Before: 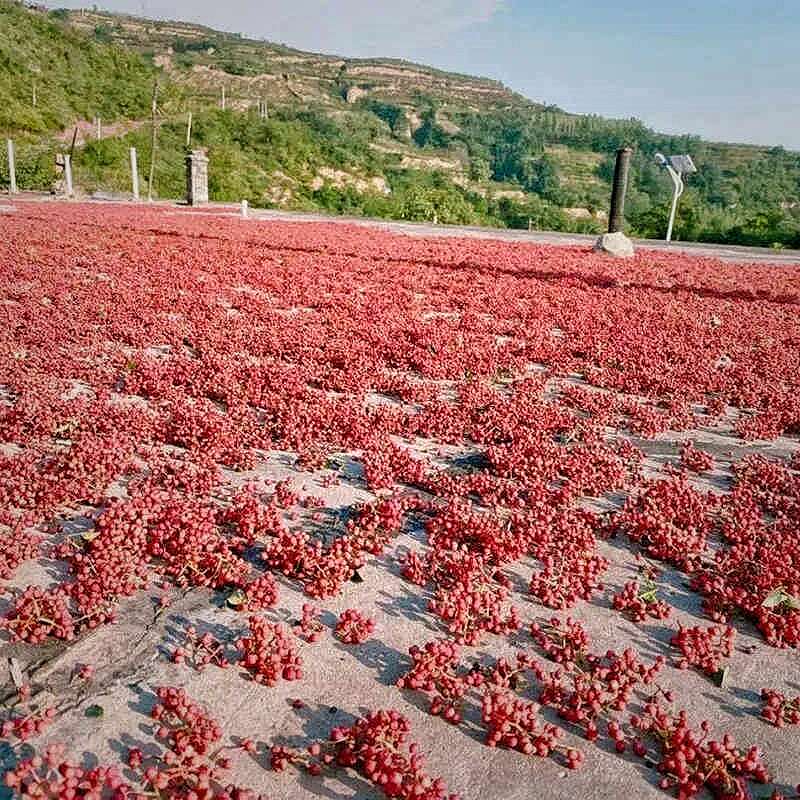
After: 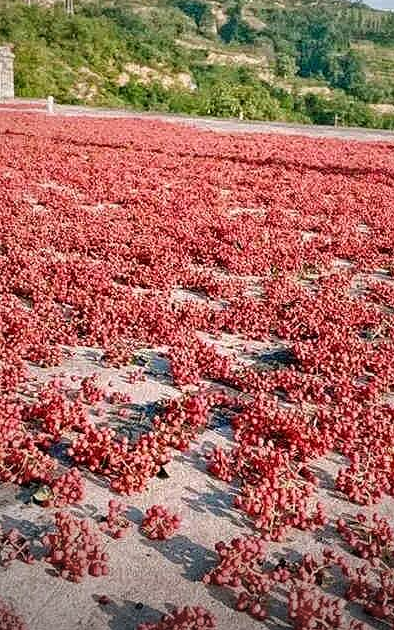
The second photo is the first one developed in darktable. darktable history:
crop and rotate: angle 0.02°, left 24.324%, top 13.098%, right 26.358%, bottom 8.04%
vignetting: fall-off start 100.51%, fall-off radius 71.54%, center (0.219, -0.241), width/height ratio 1.171
